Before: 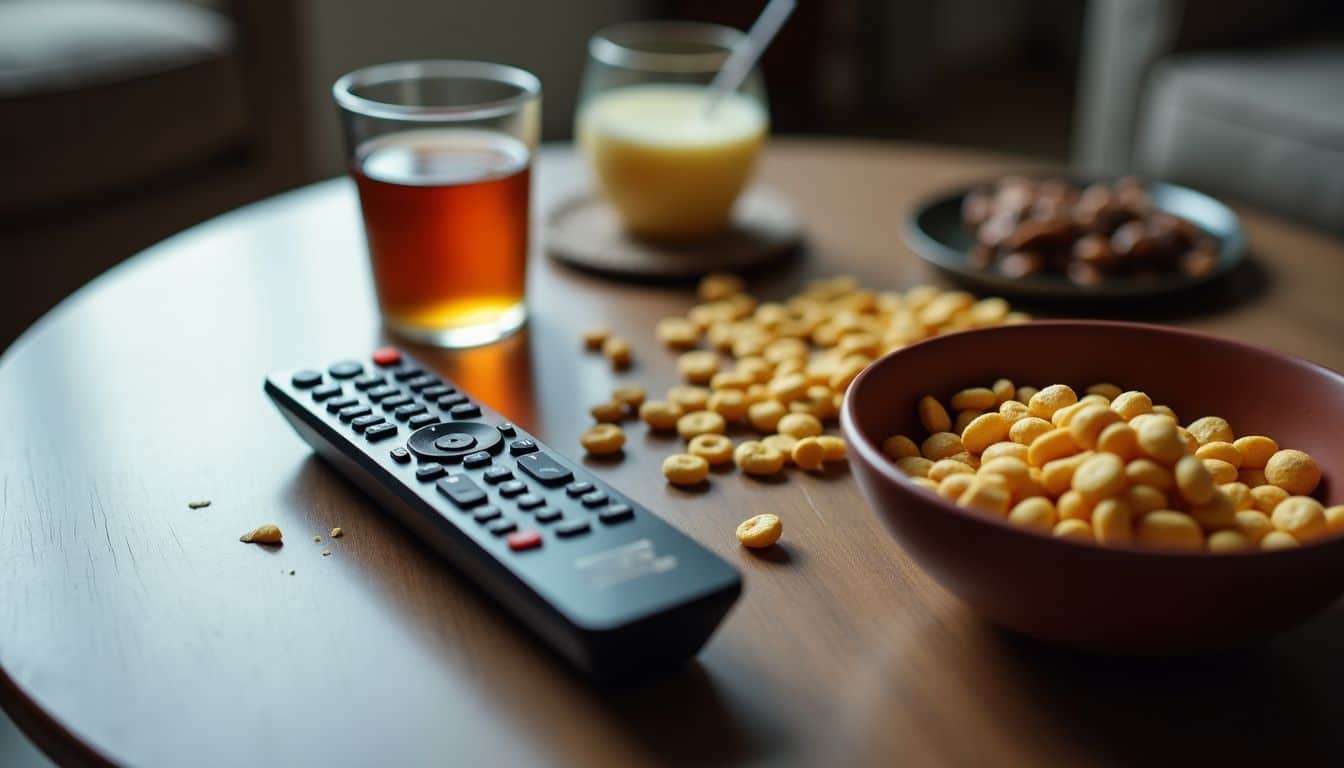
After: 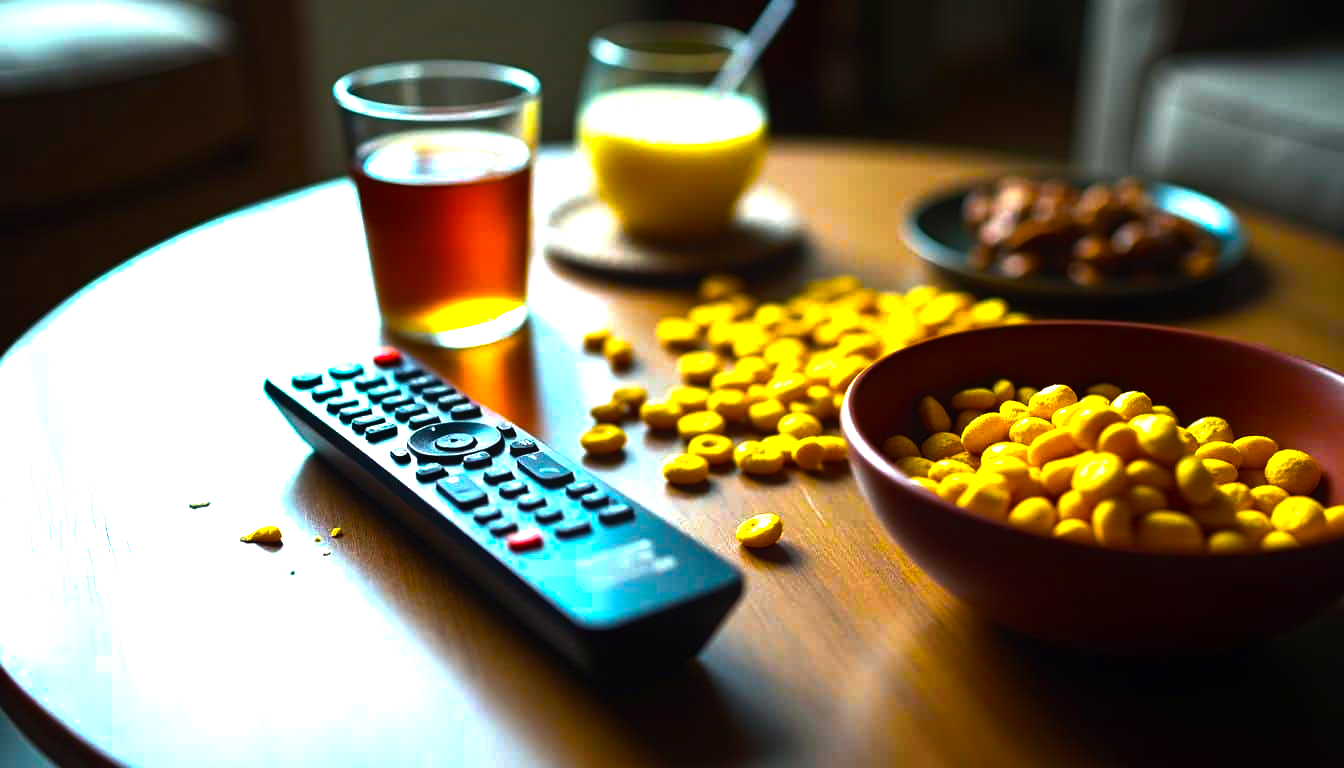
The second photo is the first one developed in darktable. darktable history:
contrast equalizer: y [[0.439, 0.44, 0.442, 0.457, 0.493, 0.498], [0.5 ×6], [0.5 ×6], [0 ×6], [0 ×6]], mix 0.59
color balance rgb: linear chroma grading › shadows -30%, linear chroma grading › global chroma 35%, perceptual saturation grading › global saturation 75%, perceptual saturation grading › shadows -30%, perceptual brilliance grading › highlights 75%, perceptual brilliance grading › shadows -30%, global vibrance 35%
